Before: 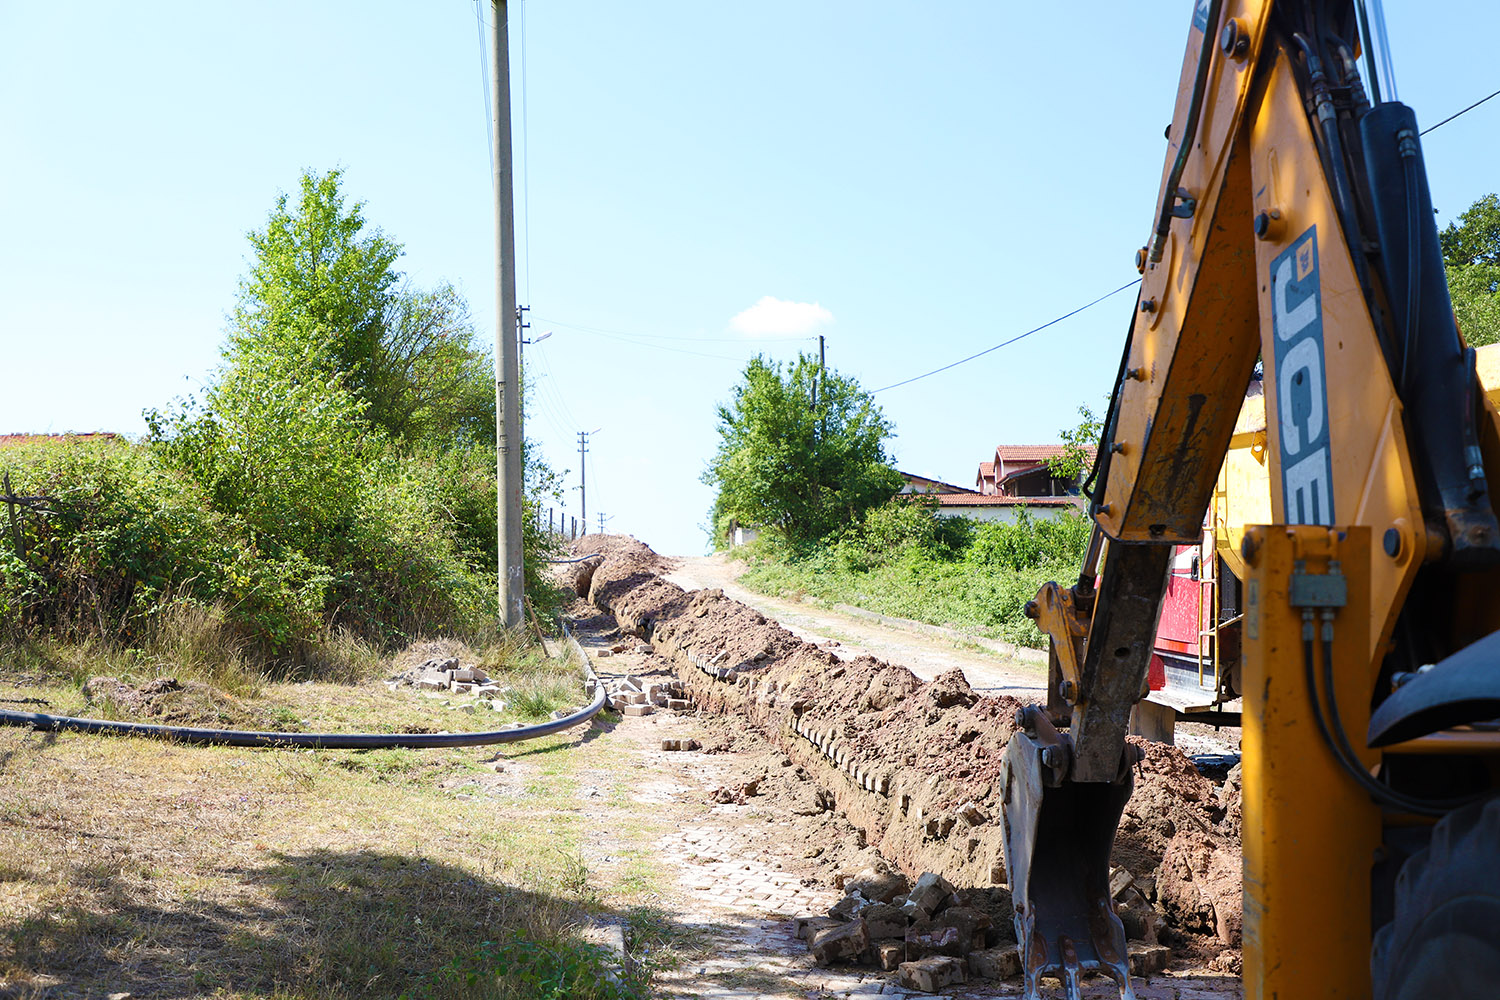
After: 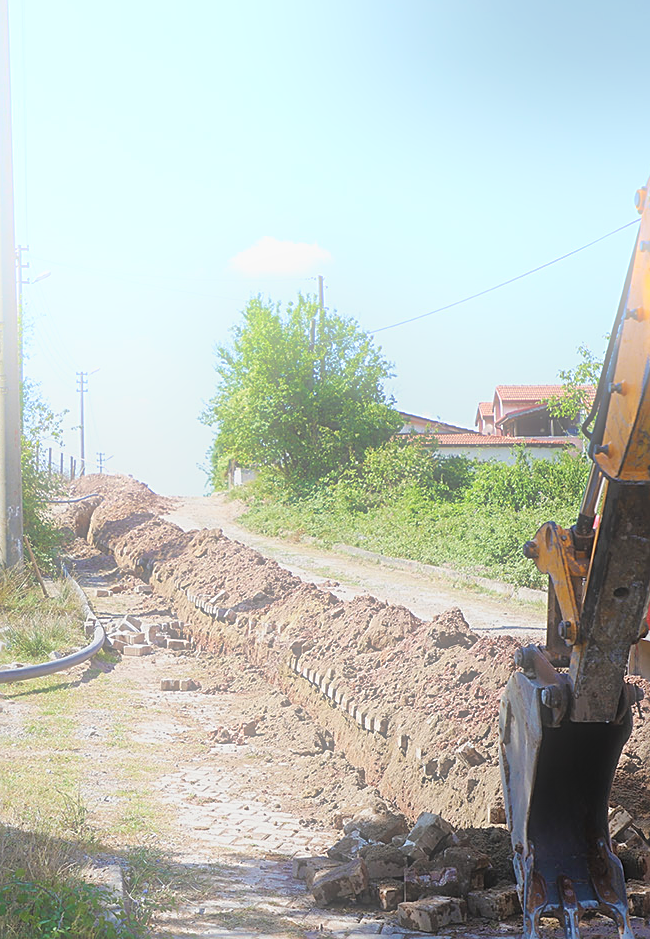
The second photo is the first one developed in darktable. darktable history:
crop: left 33.452%, top 6.025%, right 23.155%
shadows and highlights: shadows 22.7, highlights -48.71, soften with gaussian
bloom: on, module defaults
haze removal: strength -0.1, adaptive false
sharpen: amount 0.6
tone equalizer: -8 EV 0.25 EV, -7 EV 0.417 EV, -6 EV 0.417 EV, -5 EV 0.25 EV, -3 EV -0.25 EV, -2 EV -0.417 EV, -1 EV -0.417 EV, +0 EV -0.25 EV, edges refinement/feathering 500, mask exposure compensation -1.57 EV, preserve details guided filter
